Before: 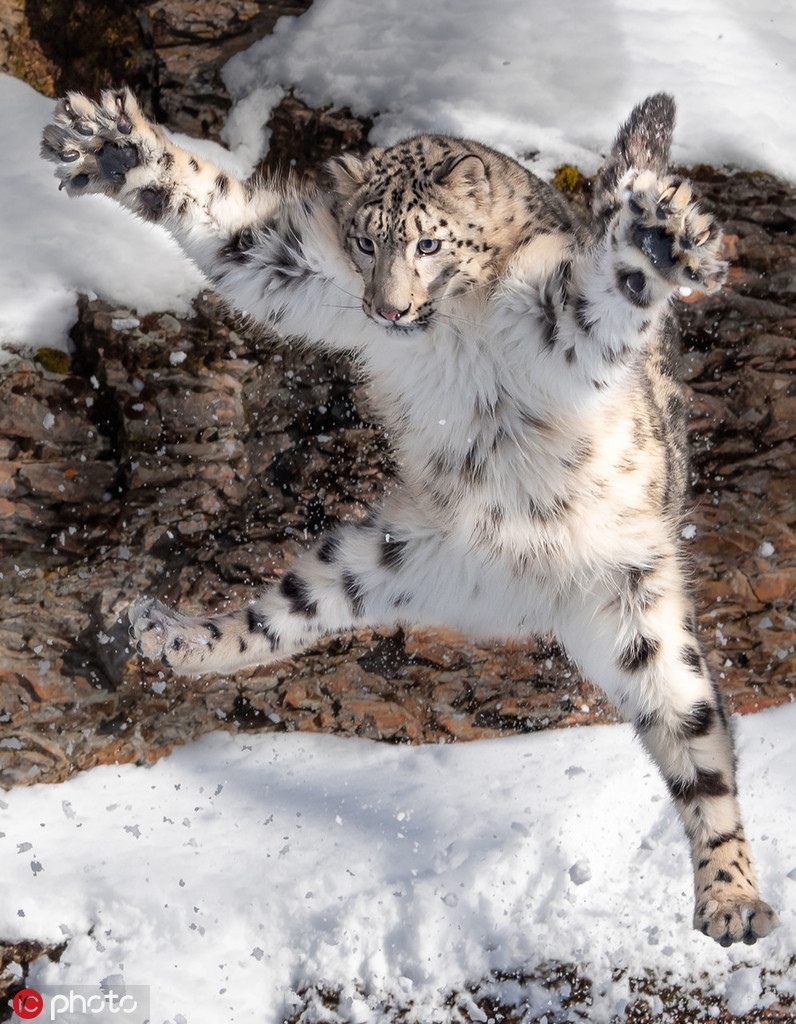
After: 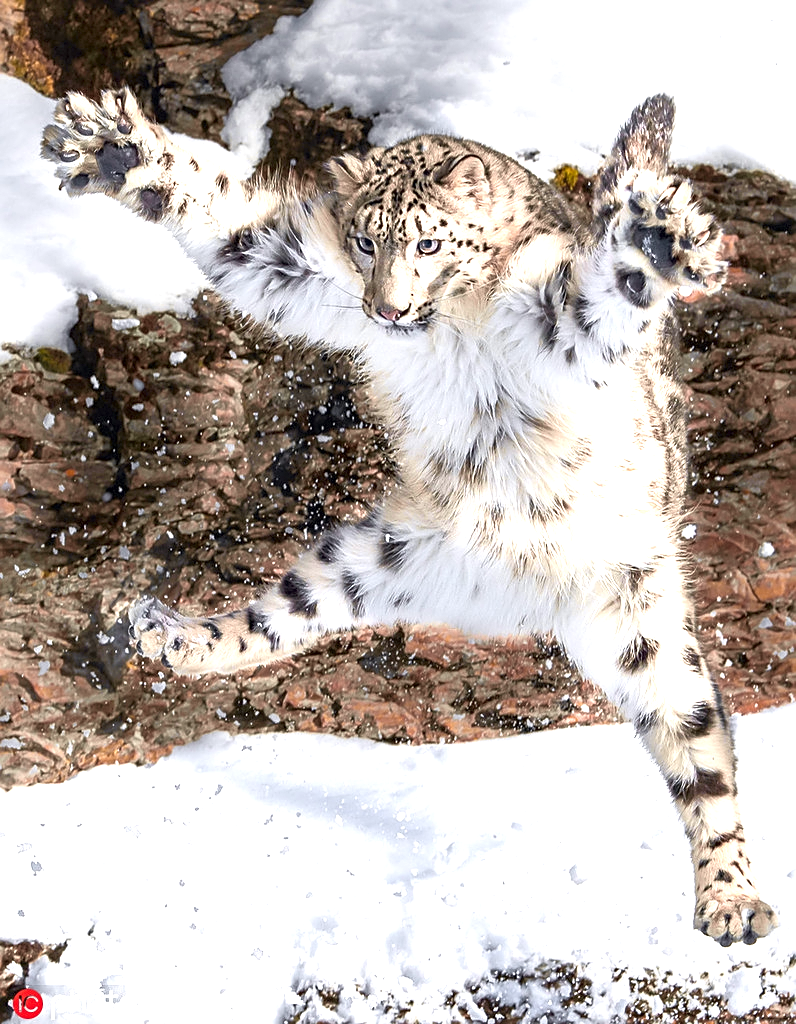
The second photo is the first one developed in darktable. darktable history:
sharpen: on, module defaults
exposure: black level correction 0, exposure 1.098 EV, compensate highlight preservation false
tone curve: curves: ch0 [(0, 0) (0.15, 0.17) (0.452, 0.437) (0.611, 0.588) (0.751, 0.749) (1, 1)]; ch1 [(0, 0) (0.325, 0.327) (0.412, 0.45) (0.453, 0.484) (0.5, 0.501) (0.541, 0.55) (0.617, 0.612) (0.695, 0.697) (1, 1)]; ch2 [(0, 0) (0.386, 0.397) (0.452, 0.459) (0.505, 0.498) (0.524, 0.547) (0.574, 0.566) (0.633, 0.641) (1, 1)], color space Lab, independent channels, preserve colors none
